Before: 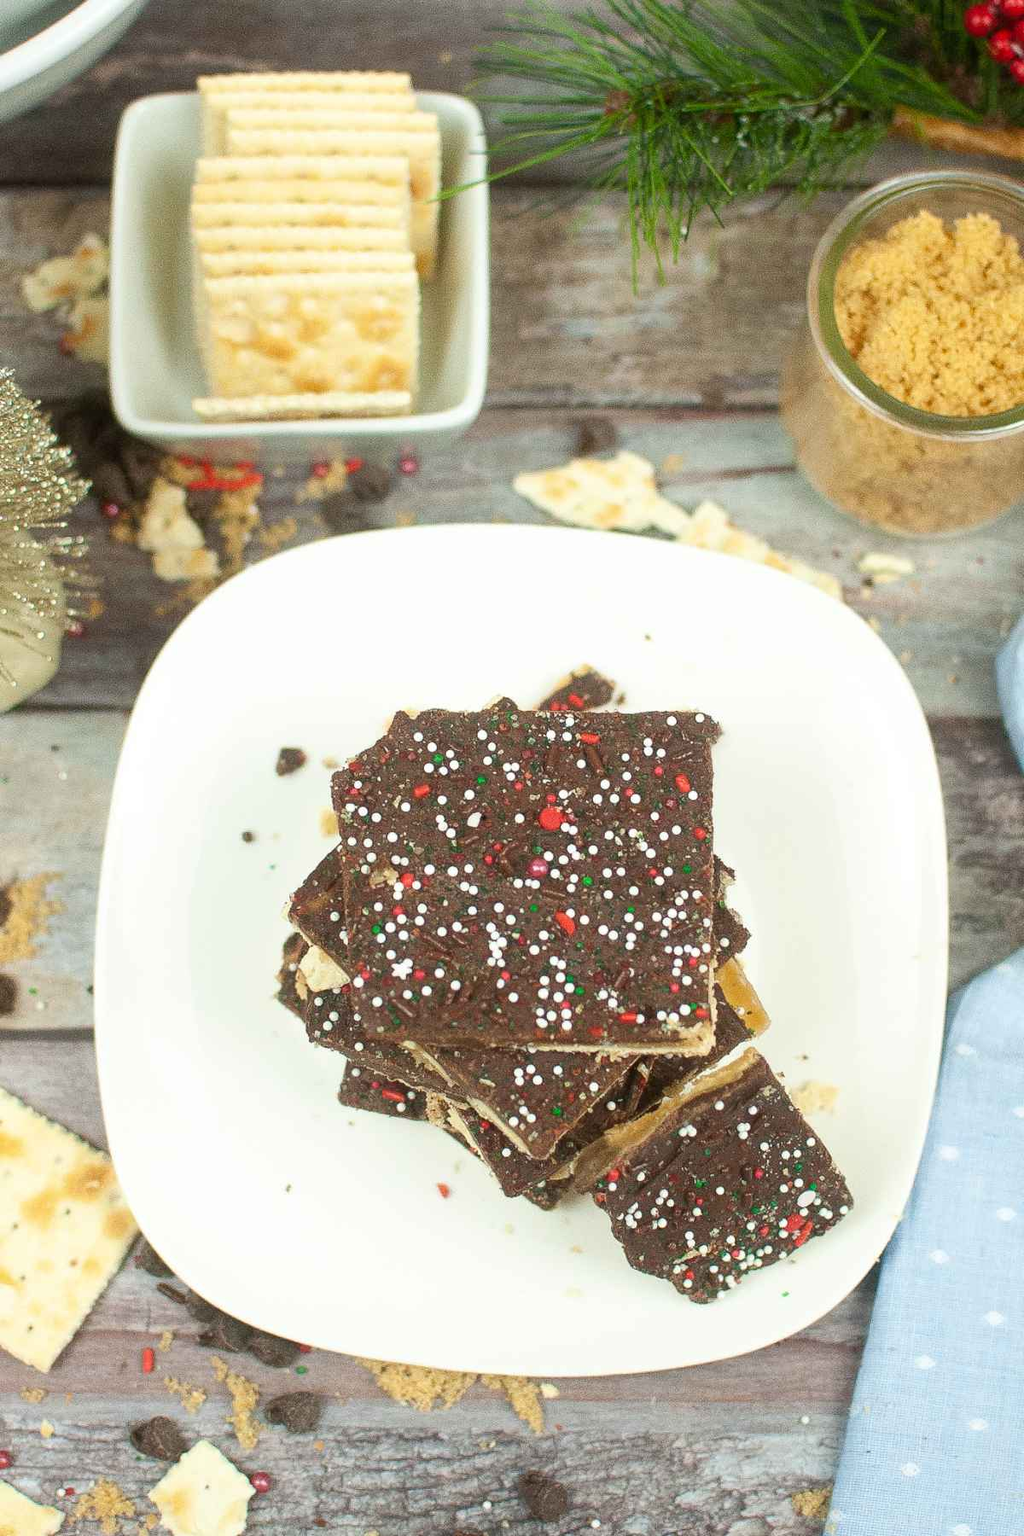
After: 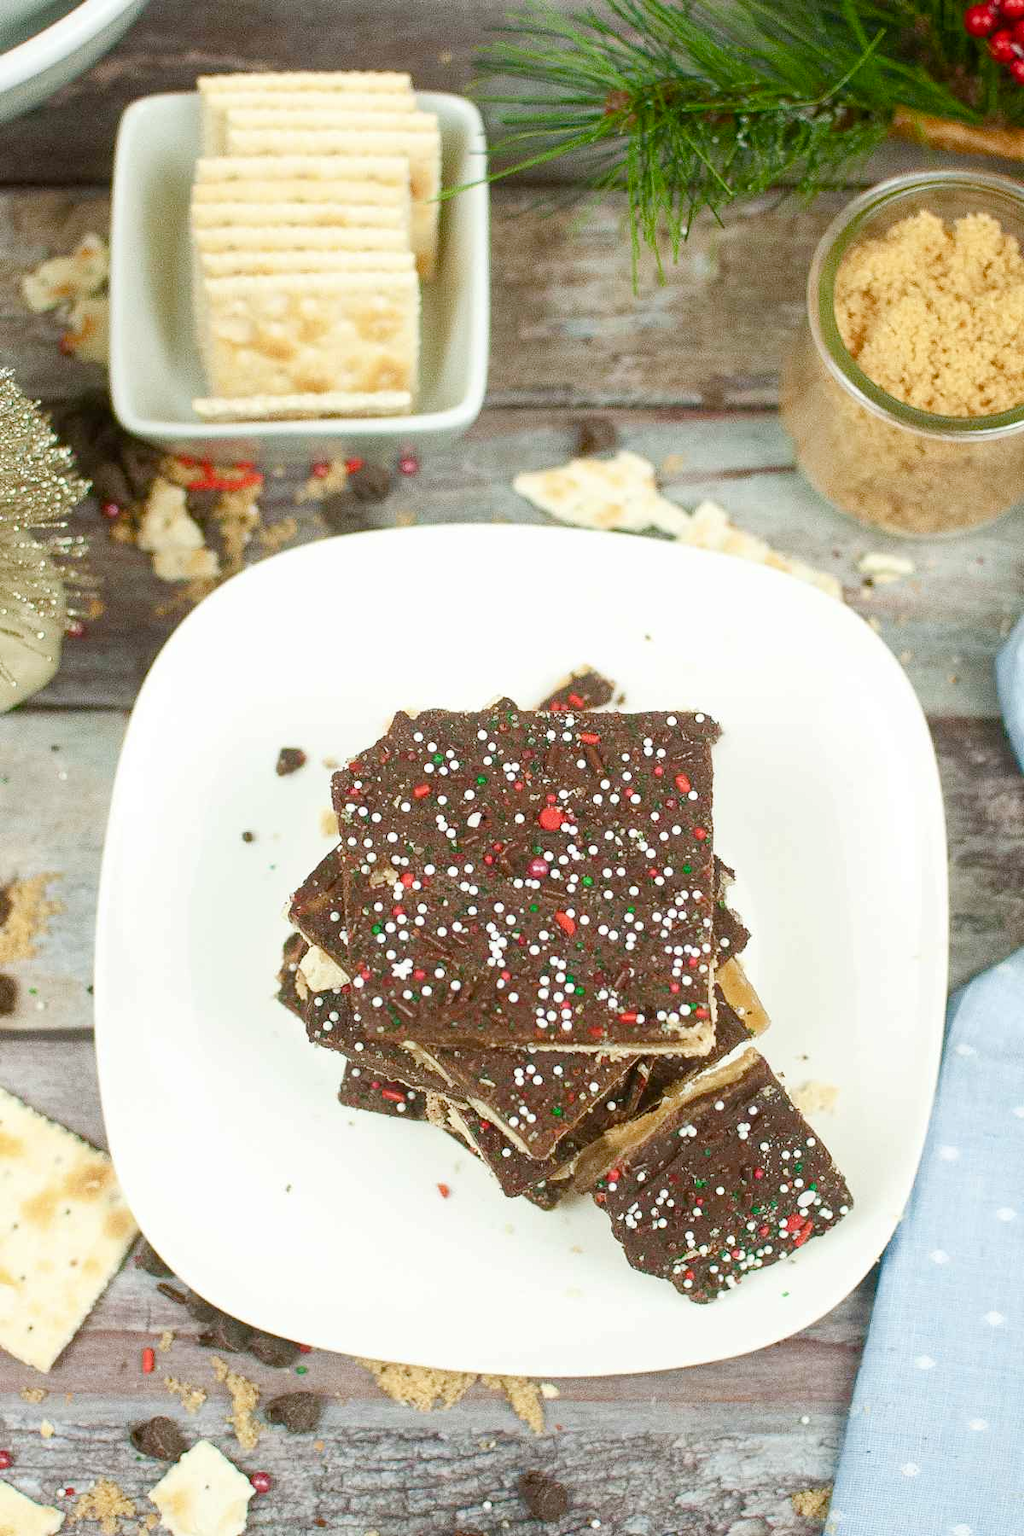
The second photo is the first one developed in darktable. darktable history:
base curve: curves: ch0 [(0, 0) (0.472, 0.508) (1, 1)], preserve colors none
color balance rgb: perceptual saturation grading › global saturation 0.993%, perceptual saturation grading › highlights -30.586%, perceptual saturation grading › shadows 19.752%, global vibrance 20%
haze removal: compatibility mode true, adaptive false
